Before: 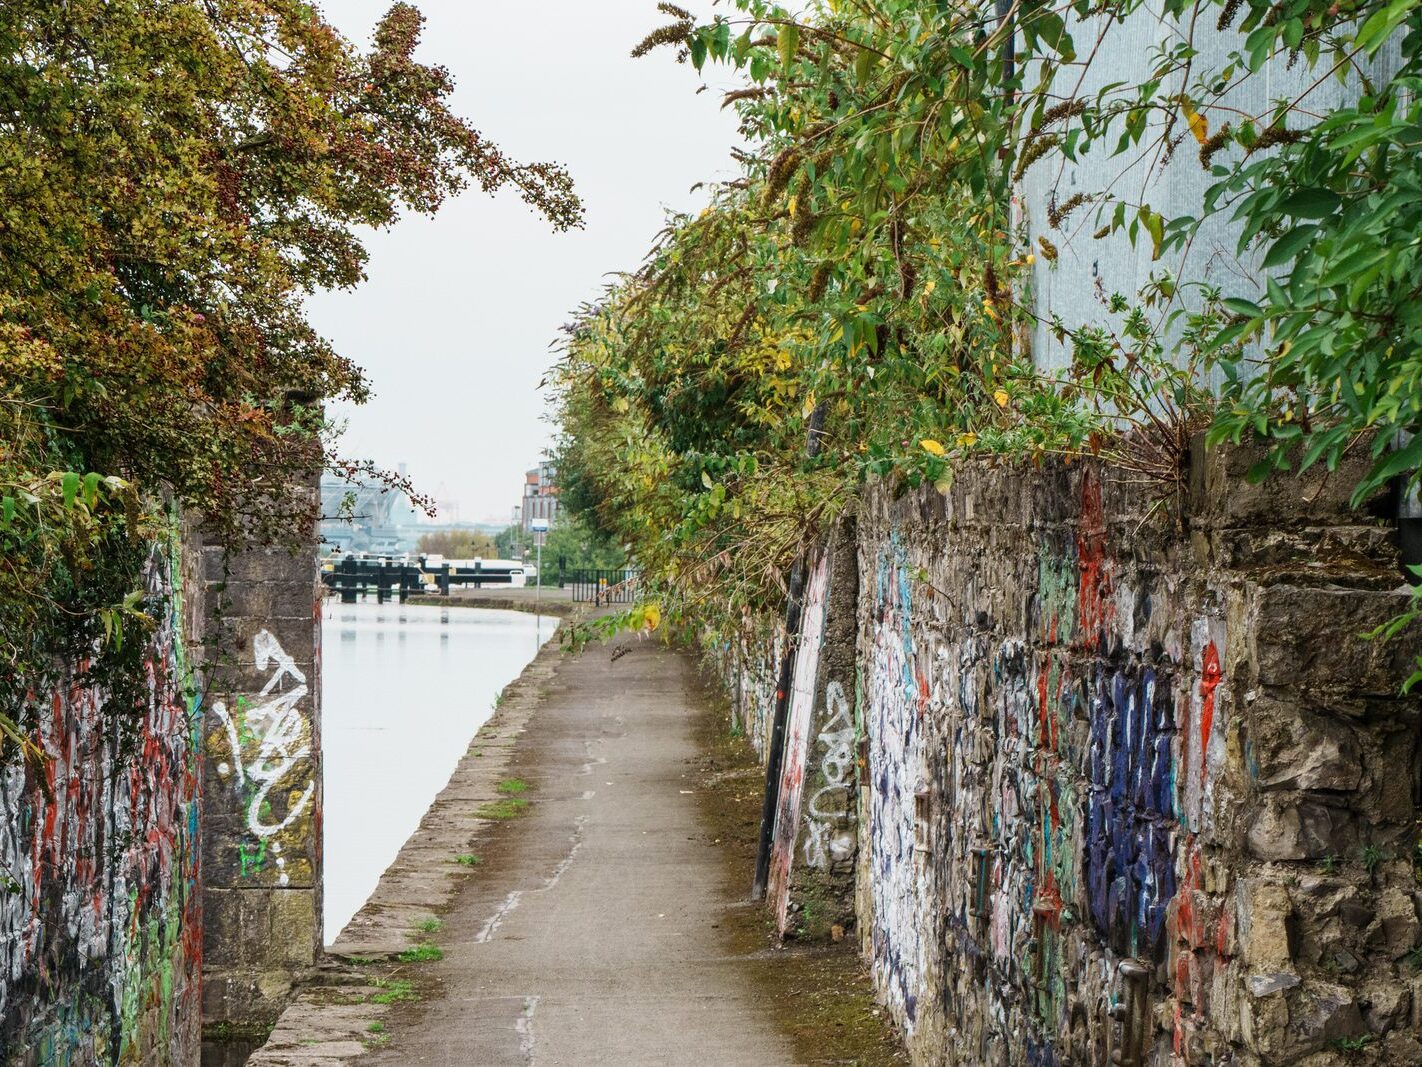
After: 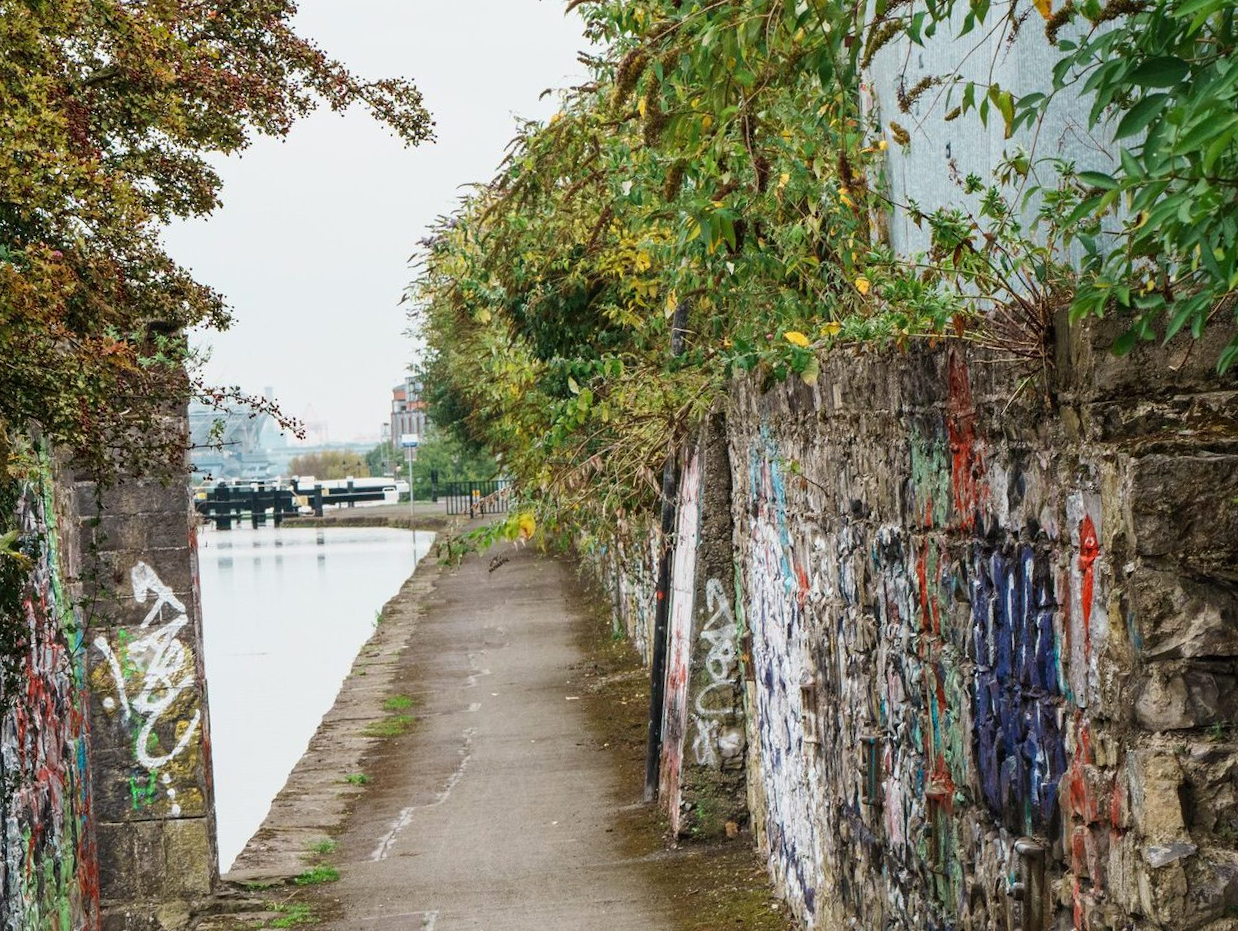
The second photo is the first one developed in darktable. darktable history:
crop and rotate: angle 3.51°, left 5.951%, top 5.721%
